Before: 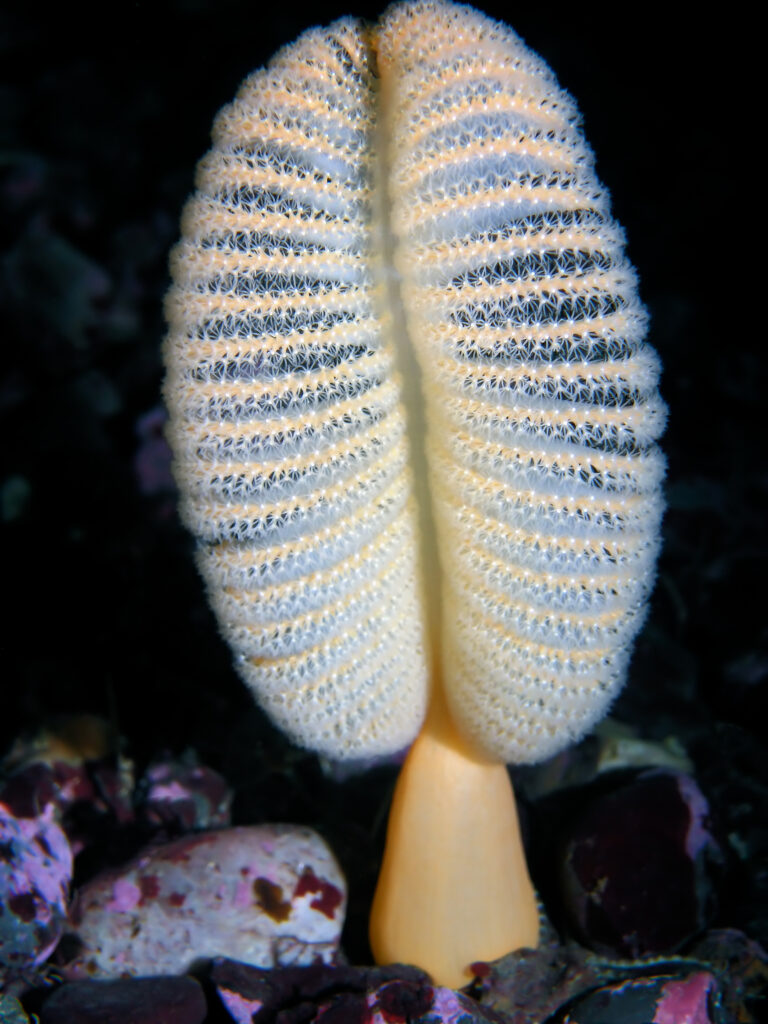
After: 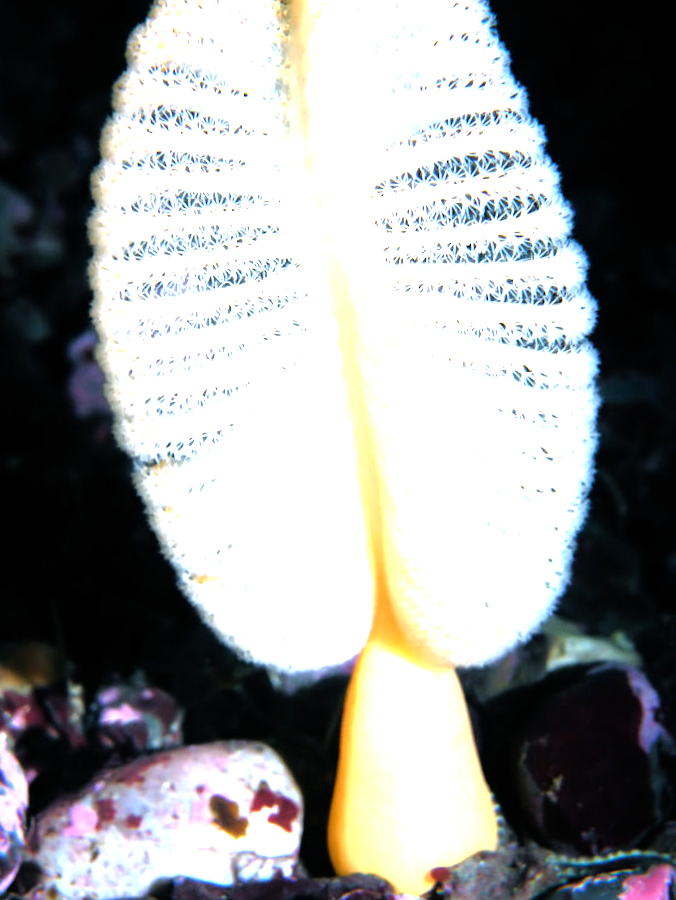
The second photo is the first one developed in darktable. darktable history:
exposure: black level correction 0, exposure 1.101 EV, compensate exposure bias true, compensate highlight preservation false
crop and rotate: angle 3.19°, left 5.466%, top 5.717%
tone equalizer: -8 EV -1.09 EV, -7 EV -1.01 EV, -6 EV -0.882 EV, -5 EV -0.54 EV, -3 EV 0.588 EV, -2 EV 0.893 EV, -1 EV 0.989 EV, +0 EV 1.08 EV
